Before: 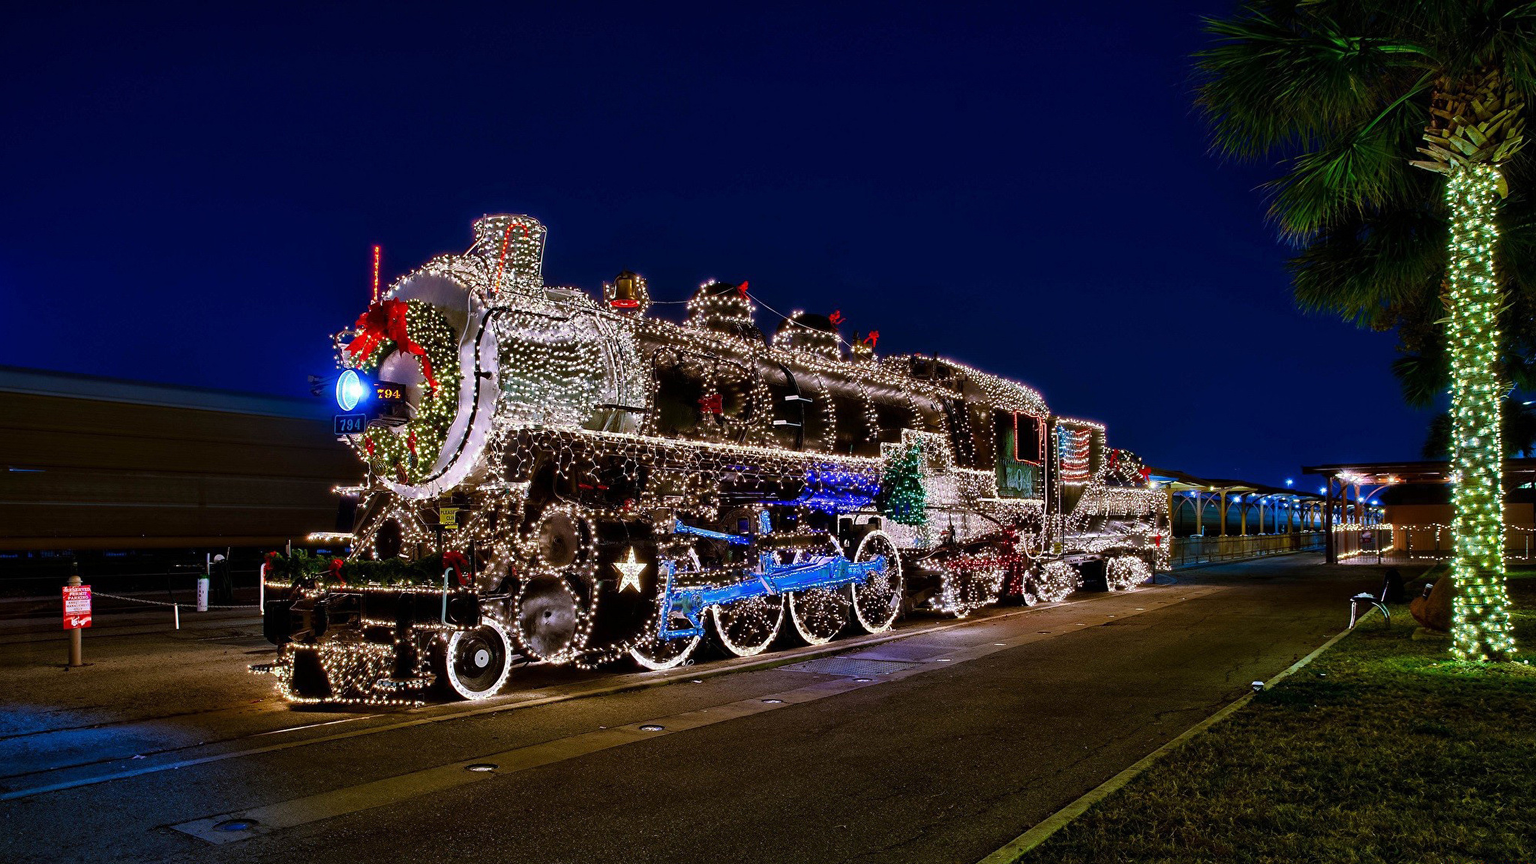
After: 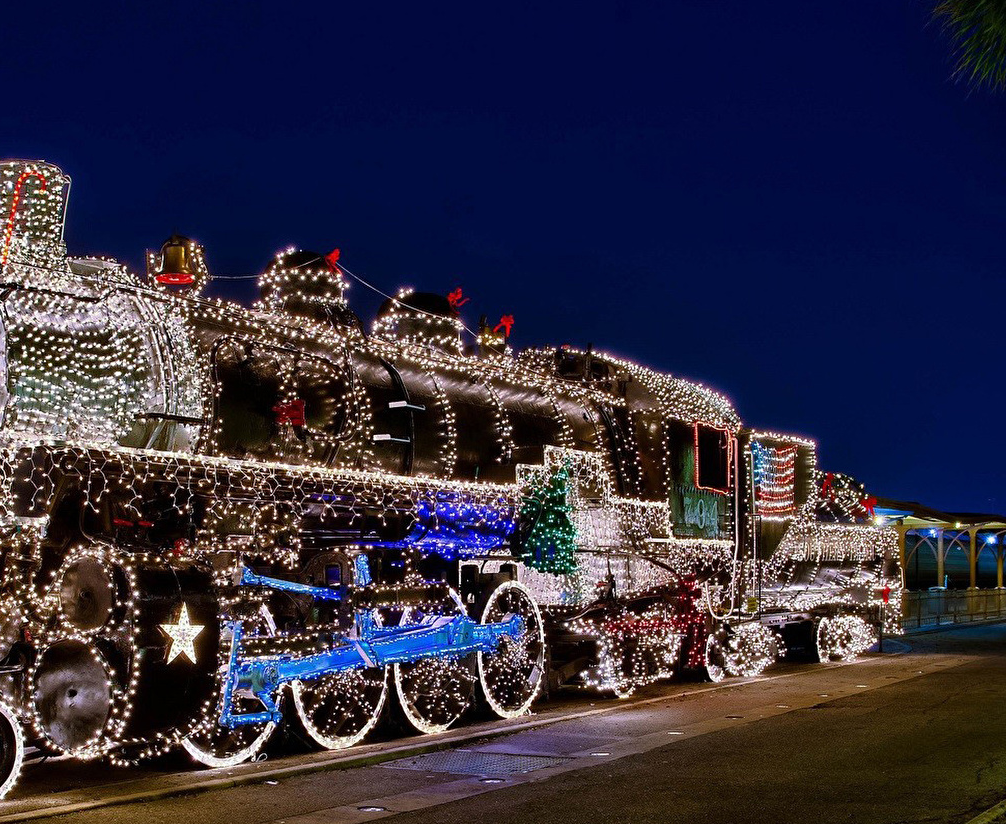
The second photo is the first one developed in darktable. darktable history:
crop: left 32.158%, top 11.004%, right 18.712%, bottom 17.401%
